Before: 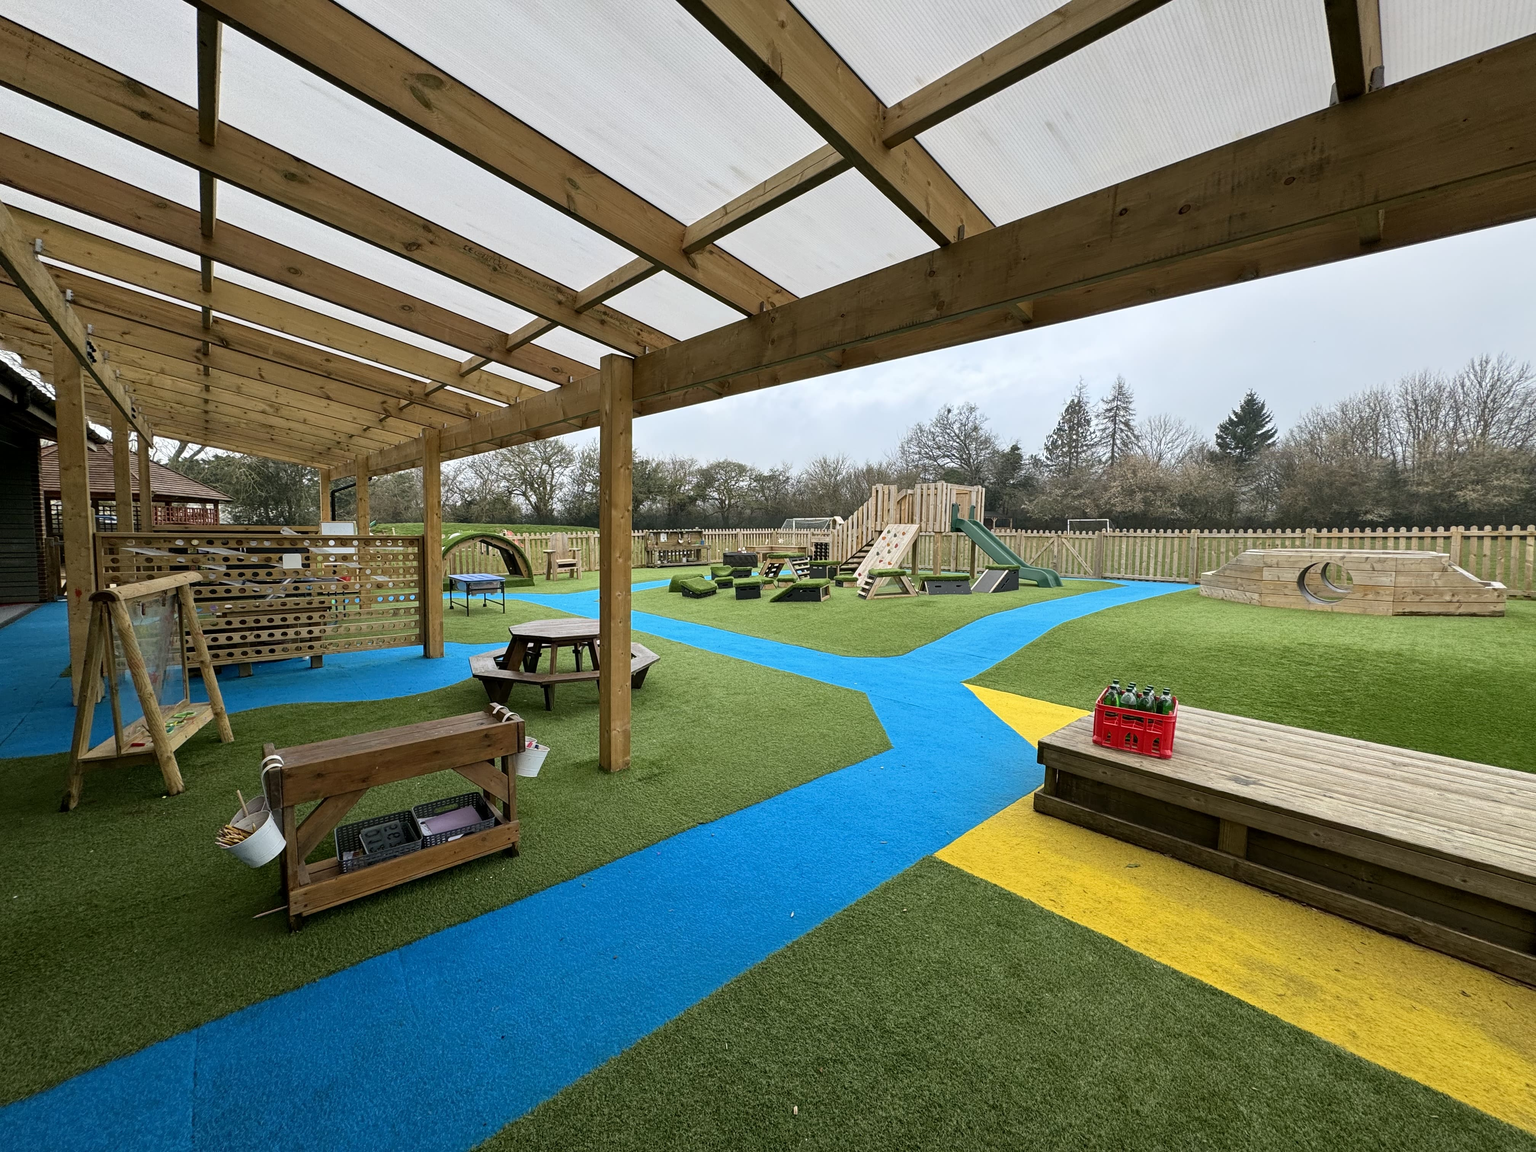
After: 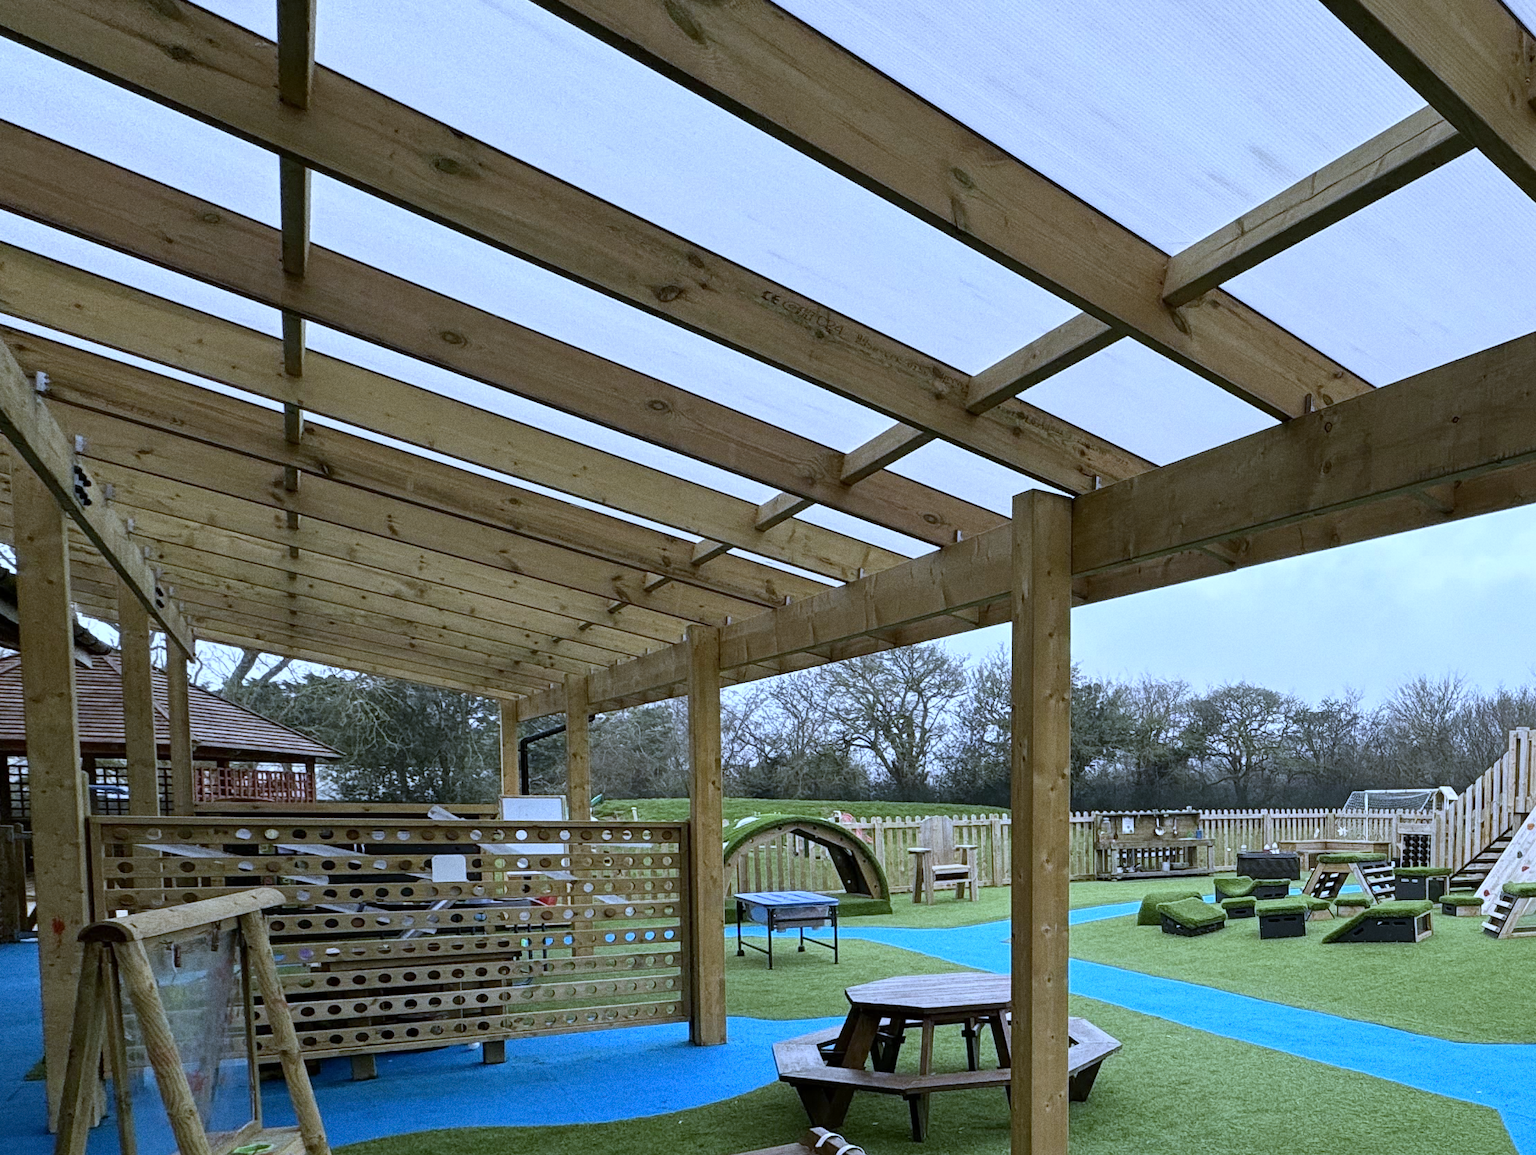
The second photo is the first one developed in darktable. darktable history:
white balance: red 0.871, blue 1.249
crop and rotate: left 3.047%, top 7.509%, right 42.236%, bottom 37.598%
grain: on, module defaults
